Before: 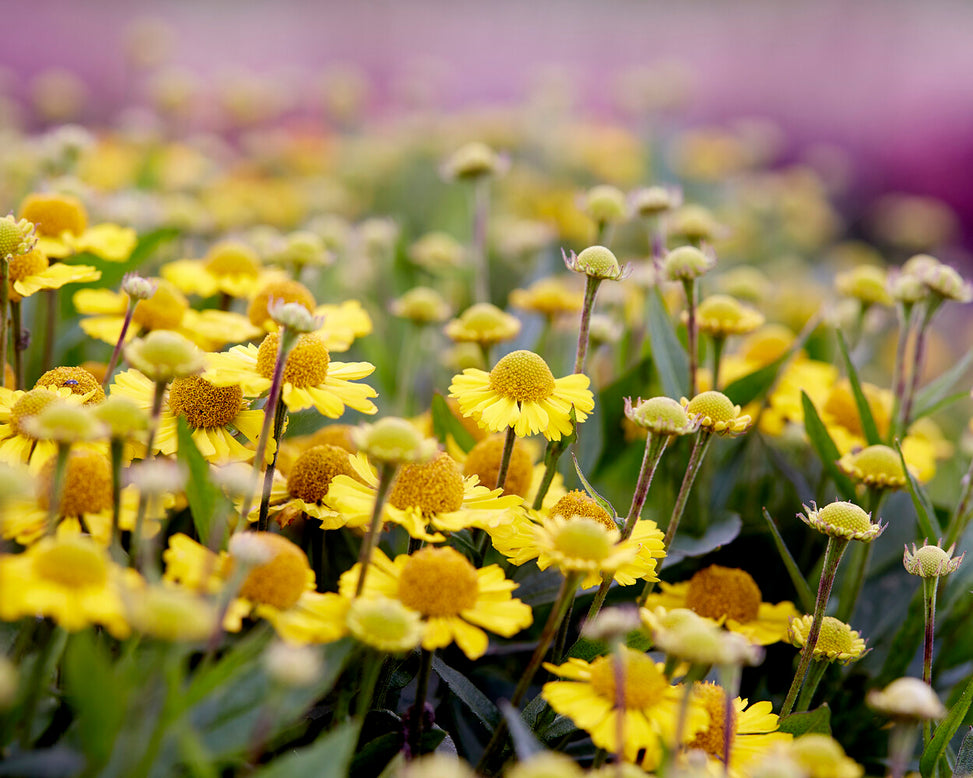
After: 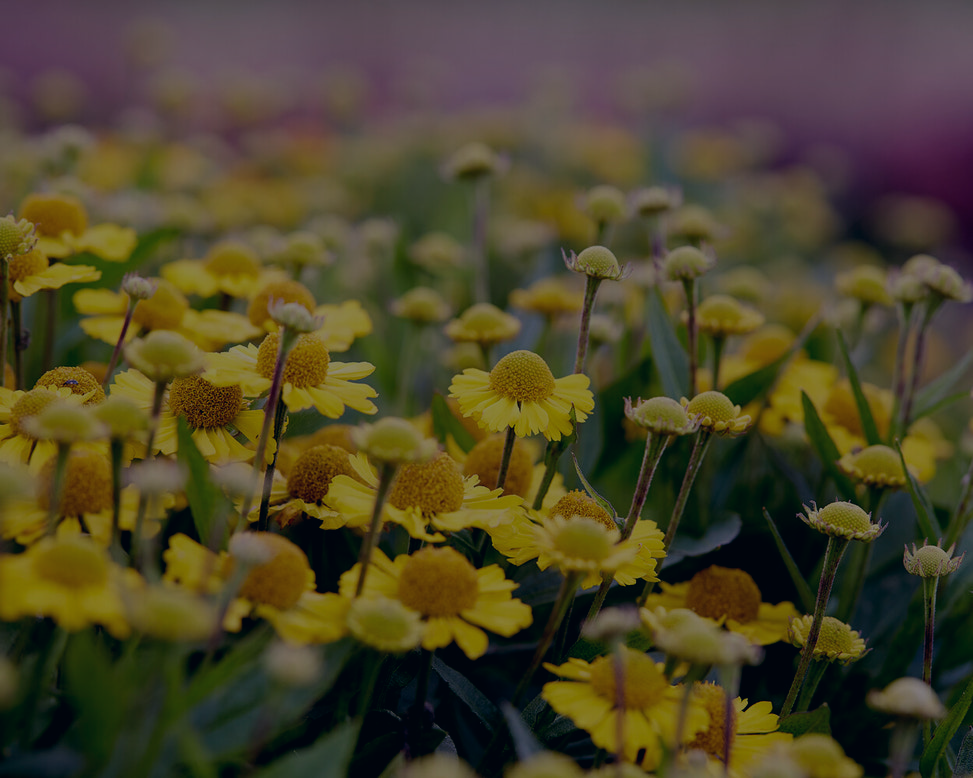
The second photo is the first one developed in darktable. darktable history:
color correction: highlights a* 5.38, highlights b* 5.3, shadows a* -4.26, shadows b* -5.11
exposure: exposure -2.002 EV, compensate highlight preservation false
